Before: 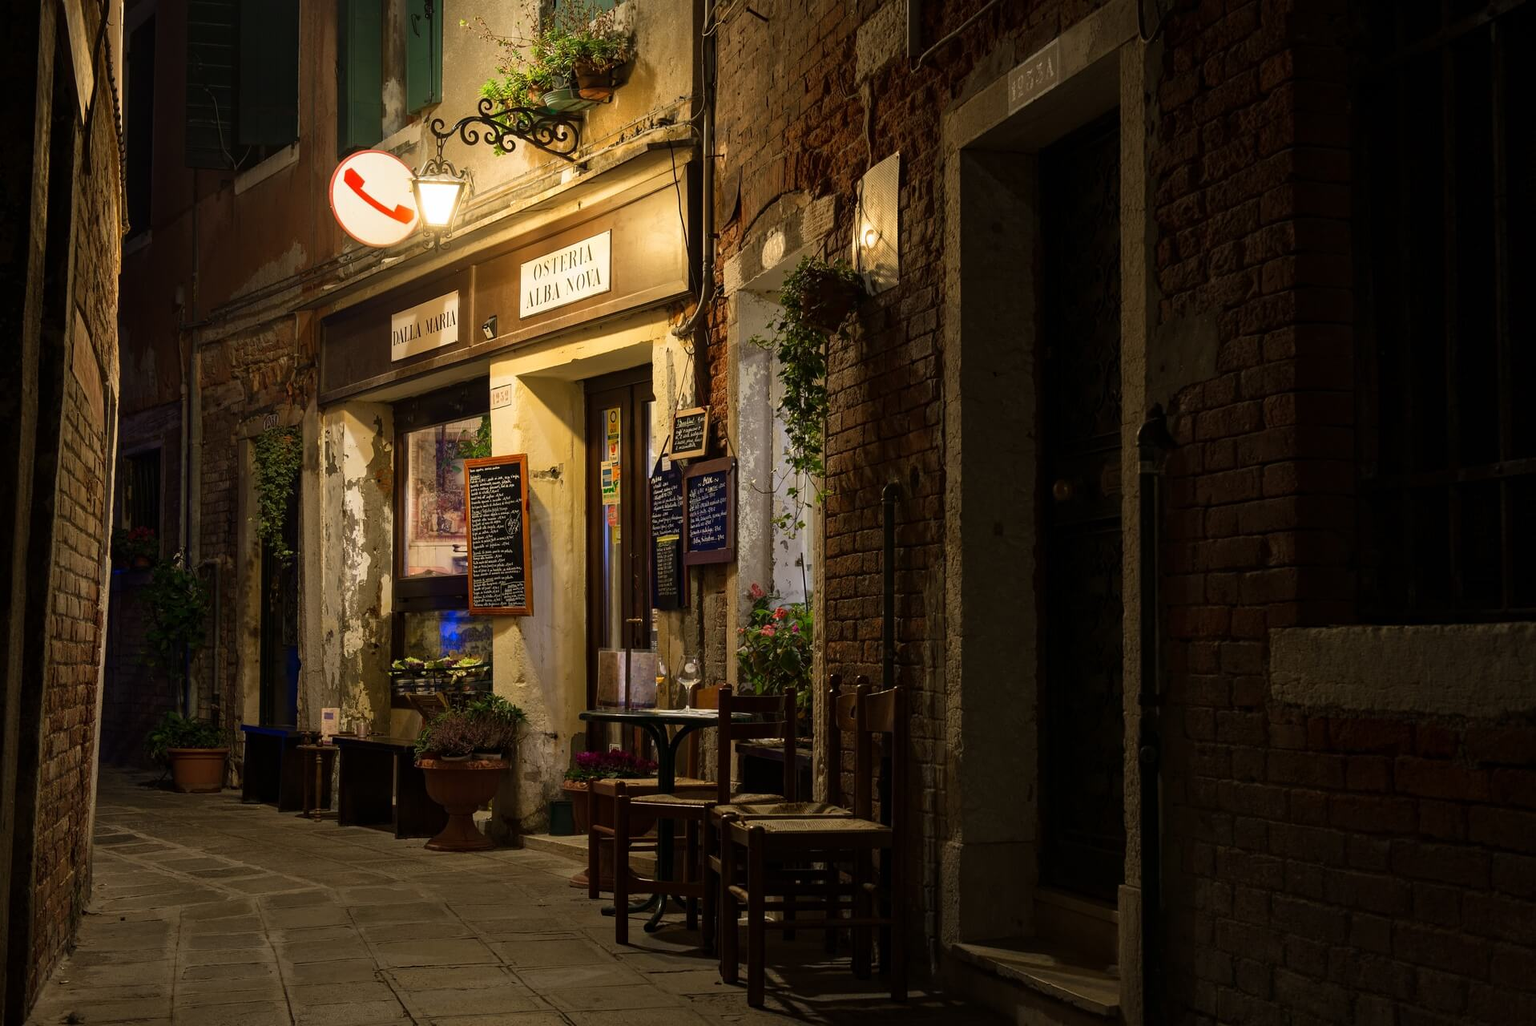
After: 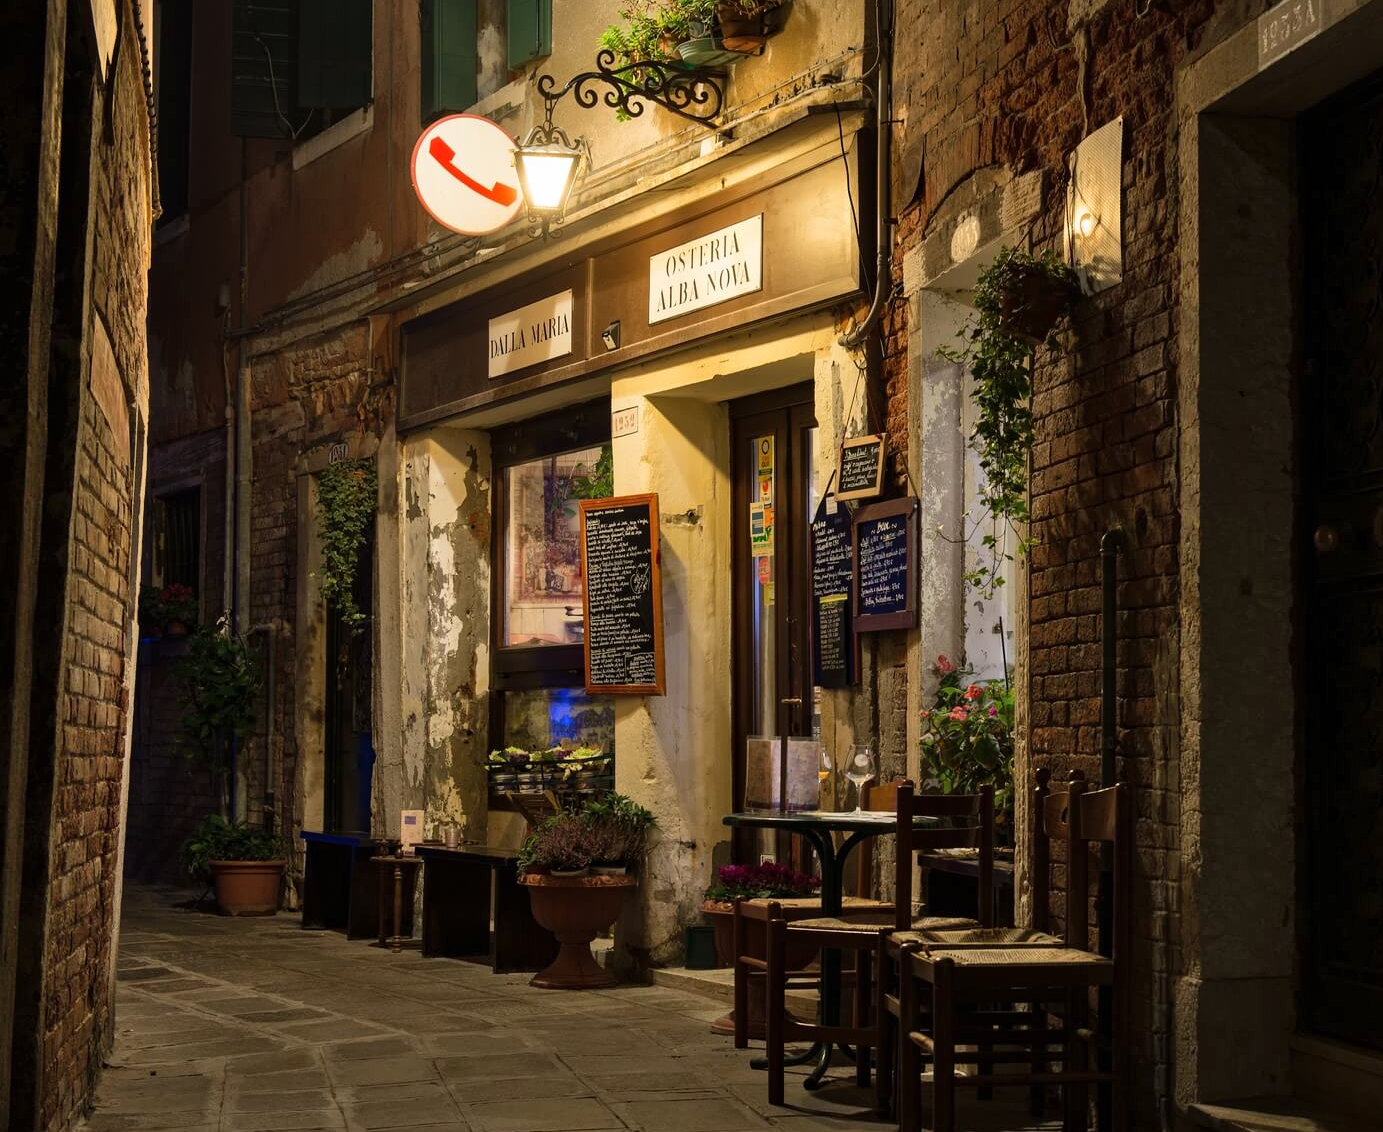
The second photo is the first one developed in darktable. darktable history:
crop: top 5.763%, right 27.851%, bottom 5.785%
shadows and highlights: shadows 39.39, highlights -54.54, low approximation 0.01, soften with gaussian
